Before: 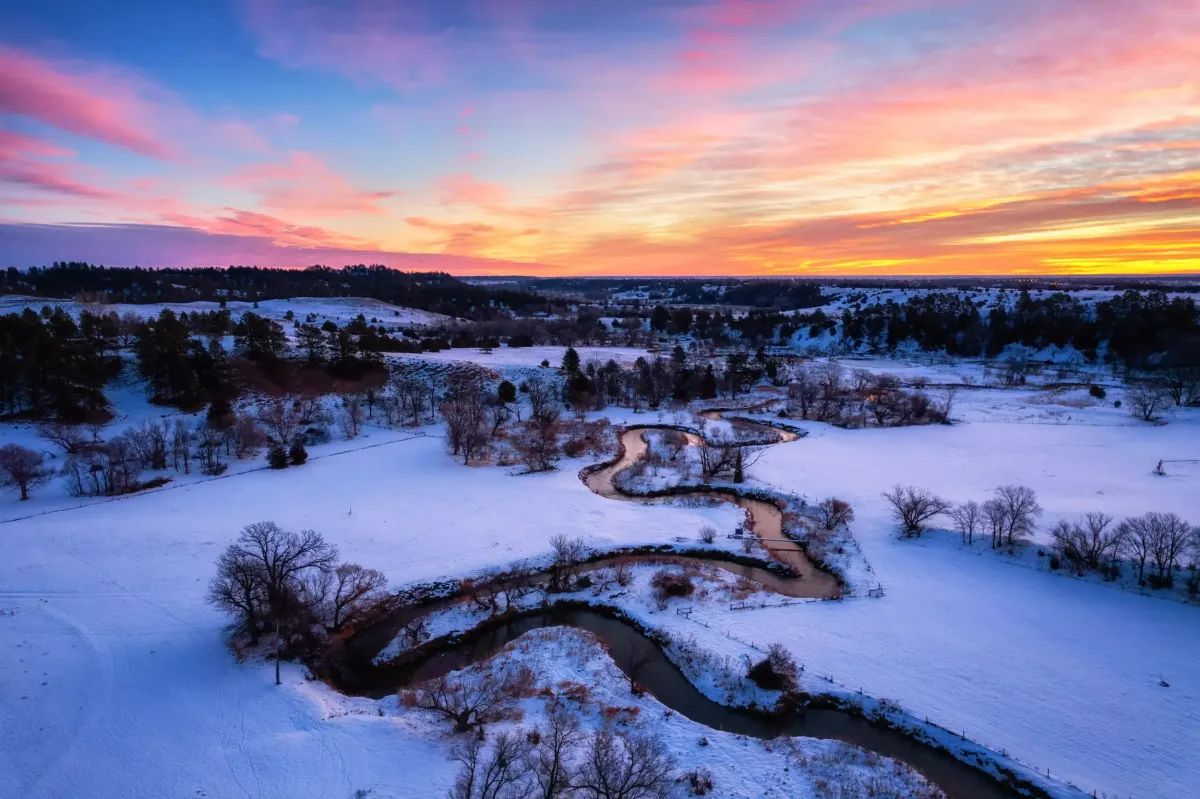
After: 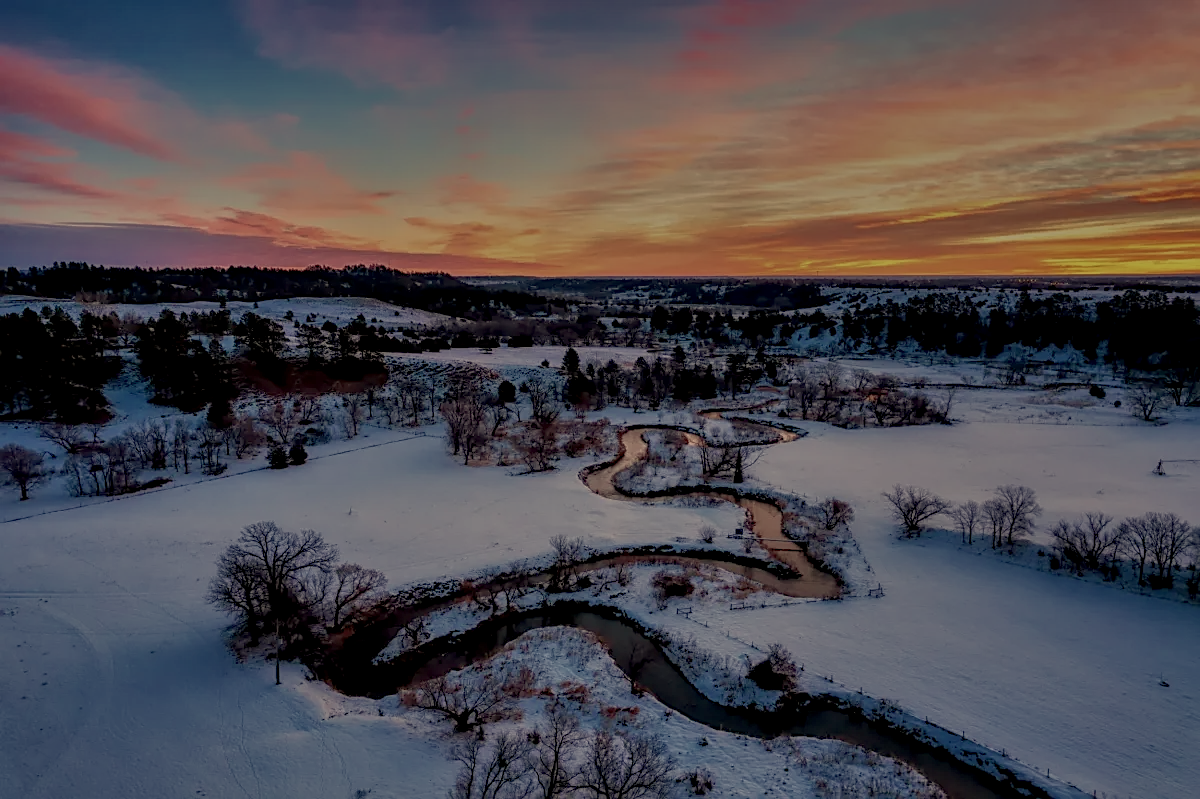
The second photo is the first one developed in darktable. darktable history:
tone curve: curves: ch0 [(0, 0) (0.568, 0.517) (0.8, 0.717) (1, 1)]
shadows and highlights: soften with gaussian
contrast brightness saturation: saturation -0.1
white balance: red 1.08, blue 0.791
sharpen: on, module defaults
local contrast: detail 142%
rgb curve: curves: ch0 [(0, 0) (0.072, 0.166) (0.217, 0.293) (0.414, 0.42) (1, 1)], compensate middle gray true, preserve colors basic power
exposure: exposure -2.002 EV, compensate highlight preservation false
